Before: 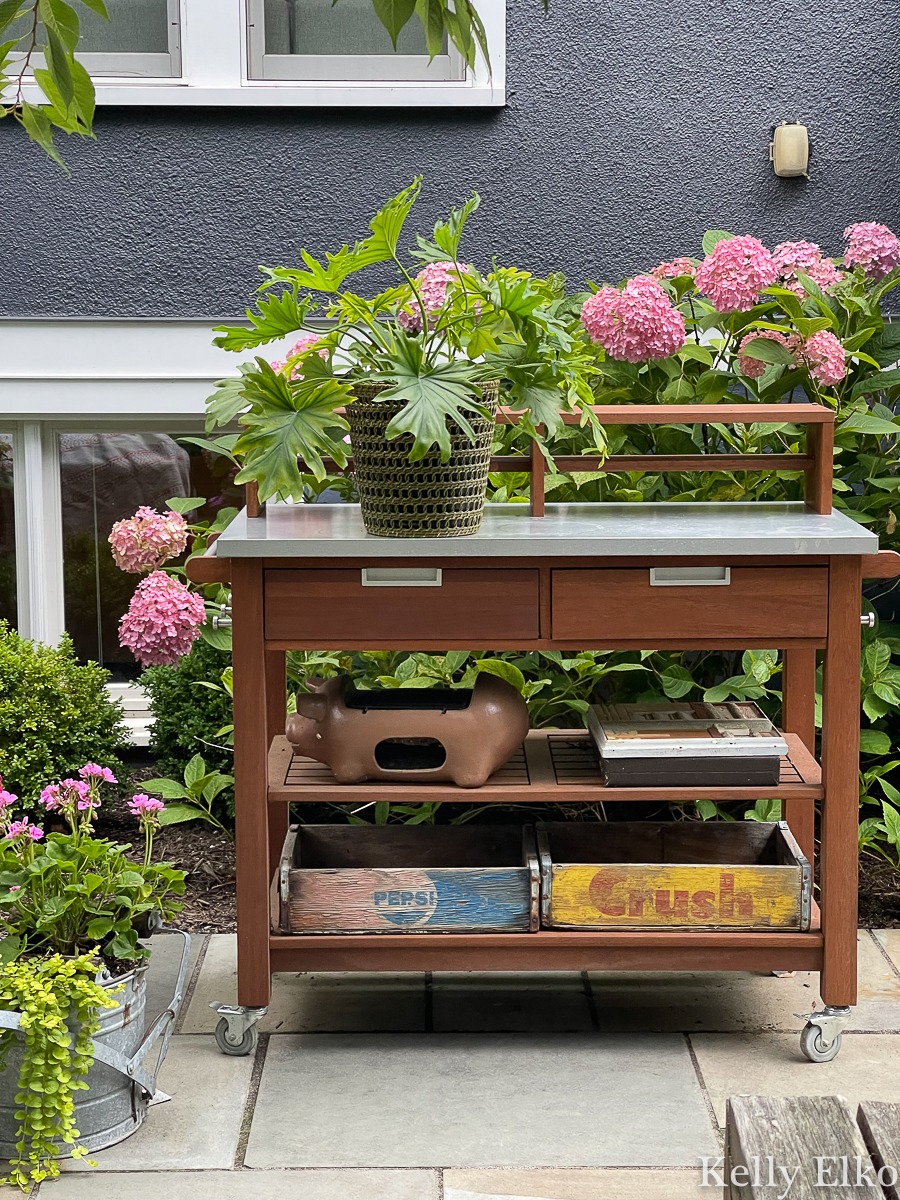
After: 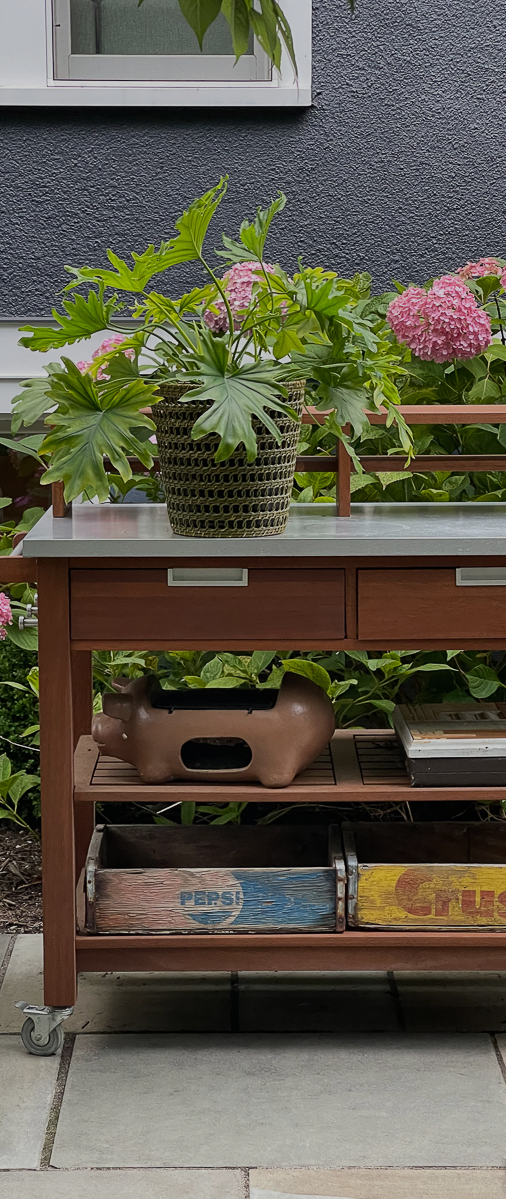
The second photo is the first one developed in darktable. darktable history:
tone equalizer: on, module defaults
exposure: black level correction 0, exposure -0.682 EV, compensate exposure bias true, compensate highlight preservation false
crop: left 21.607%, right 22.096%, bottom 0.001%
